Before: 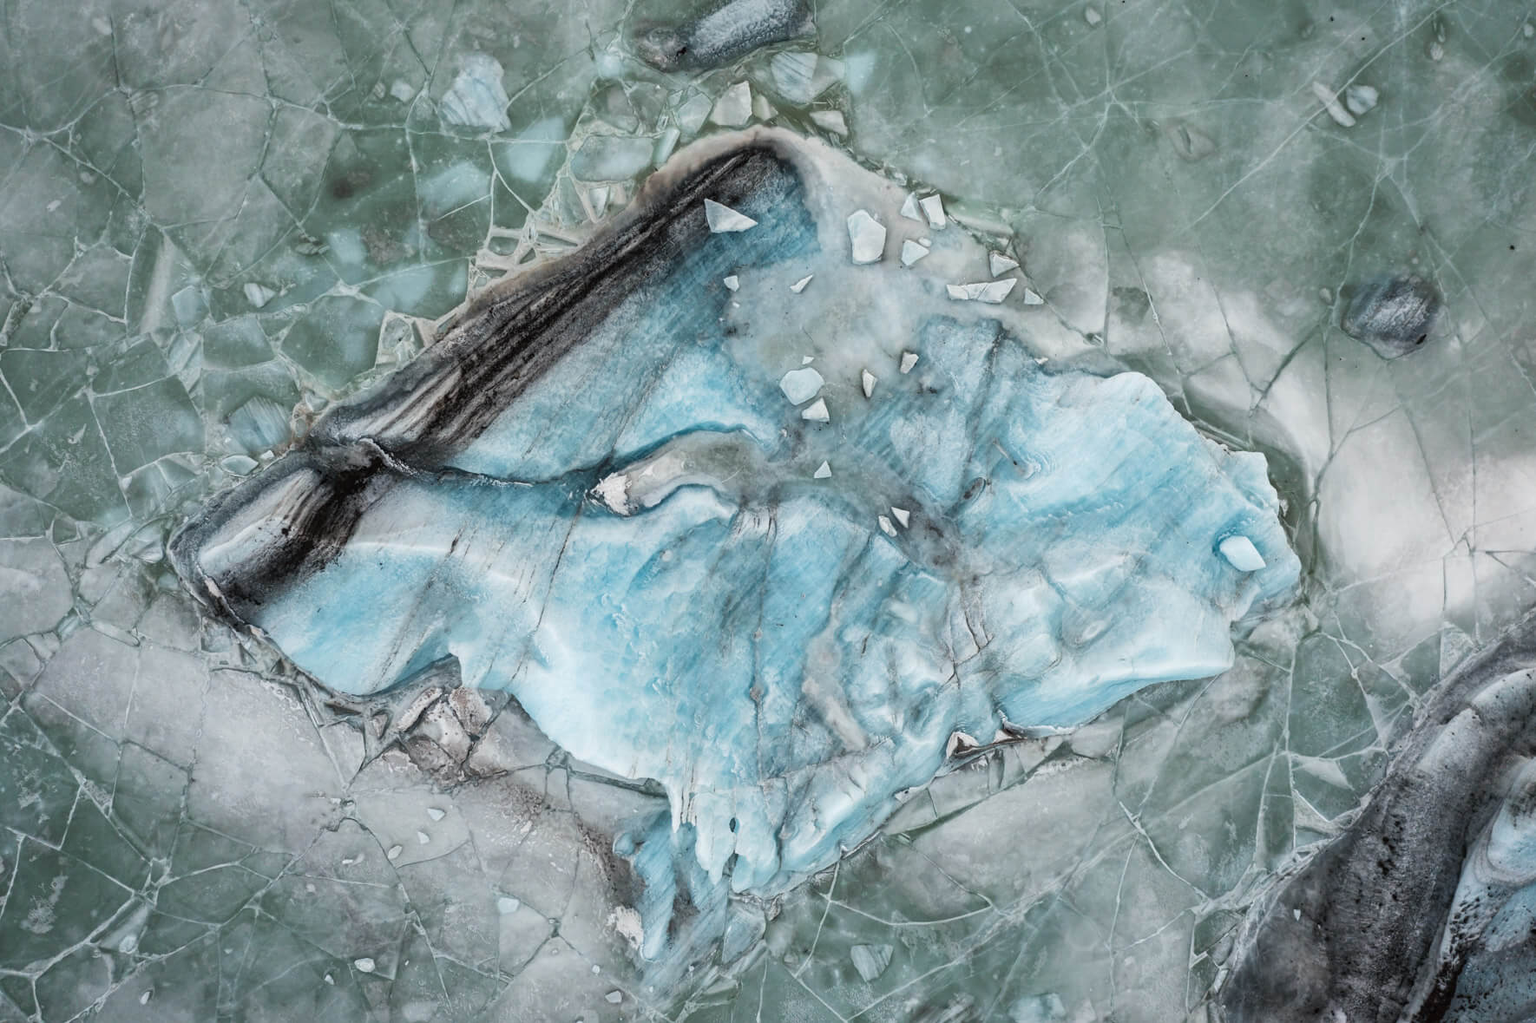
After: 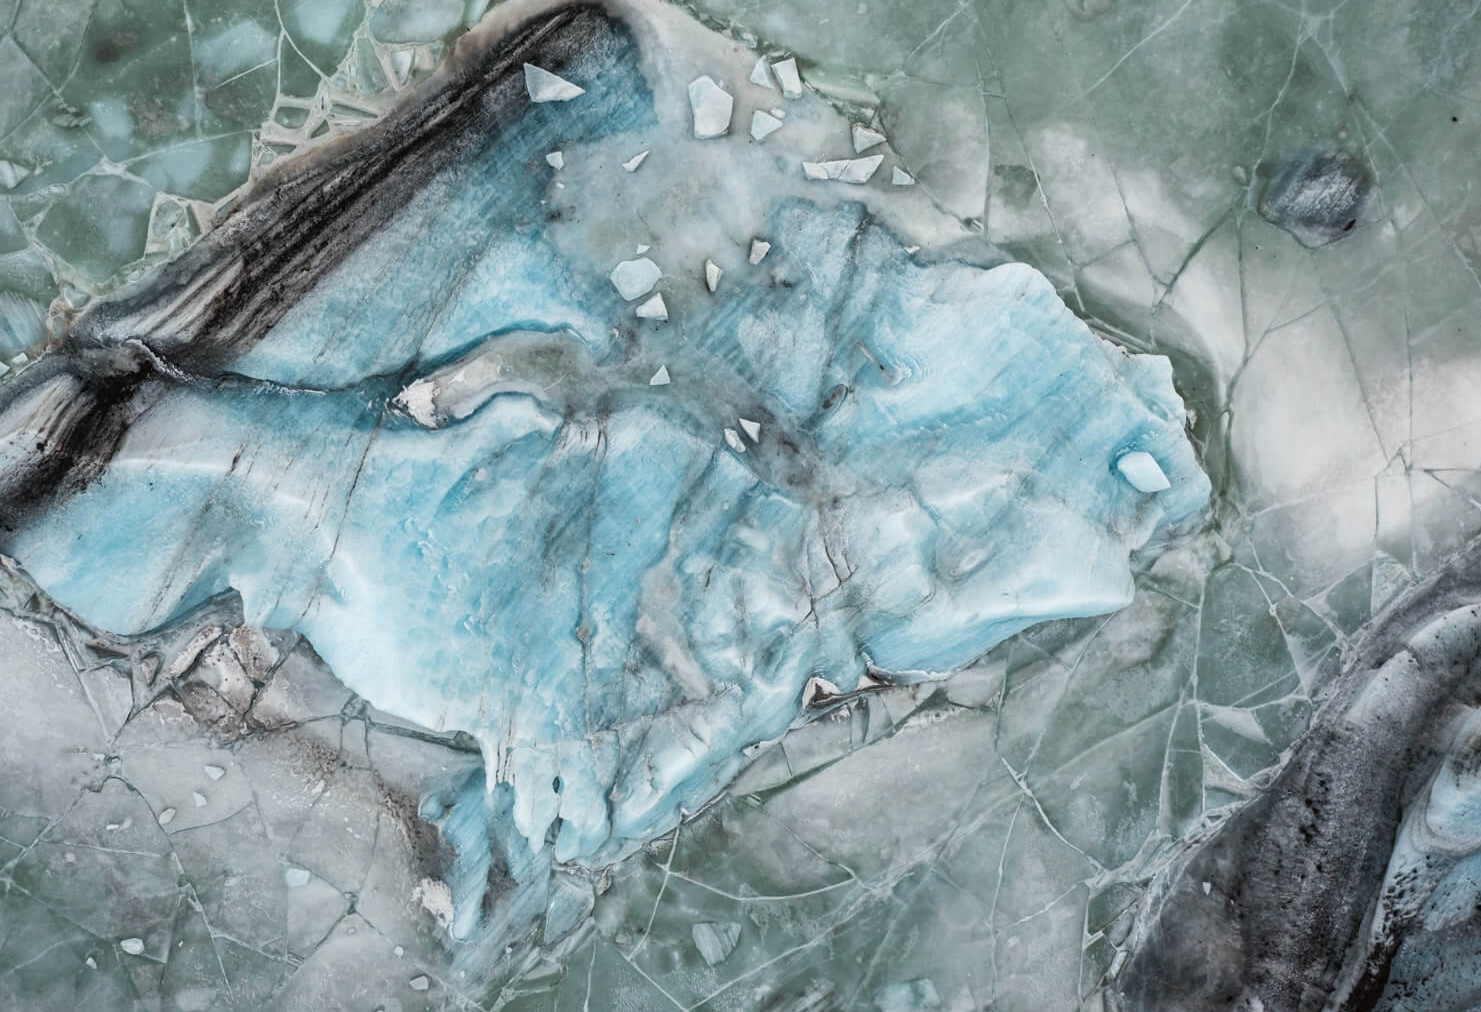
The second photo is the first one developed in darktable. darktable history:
crop: left 16.284%, top 14.088%
